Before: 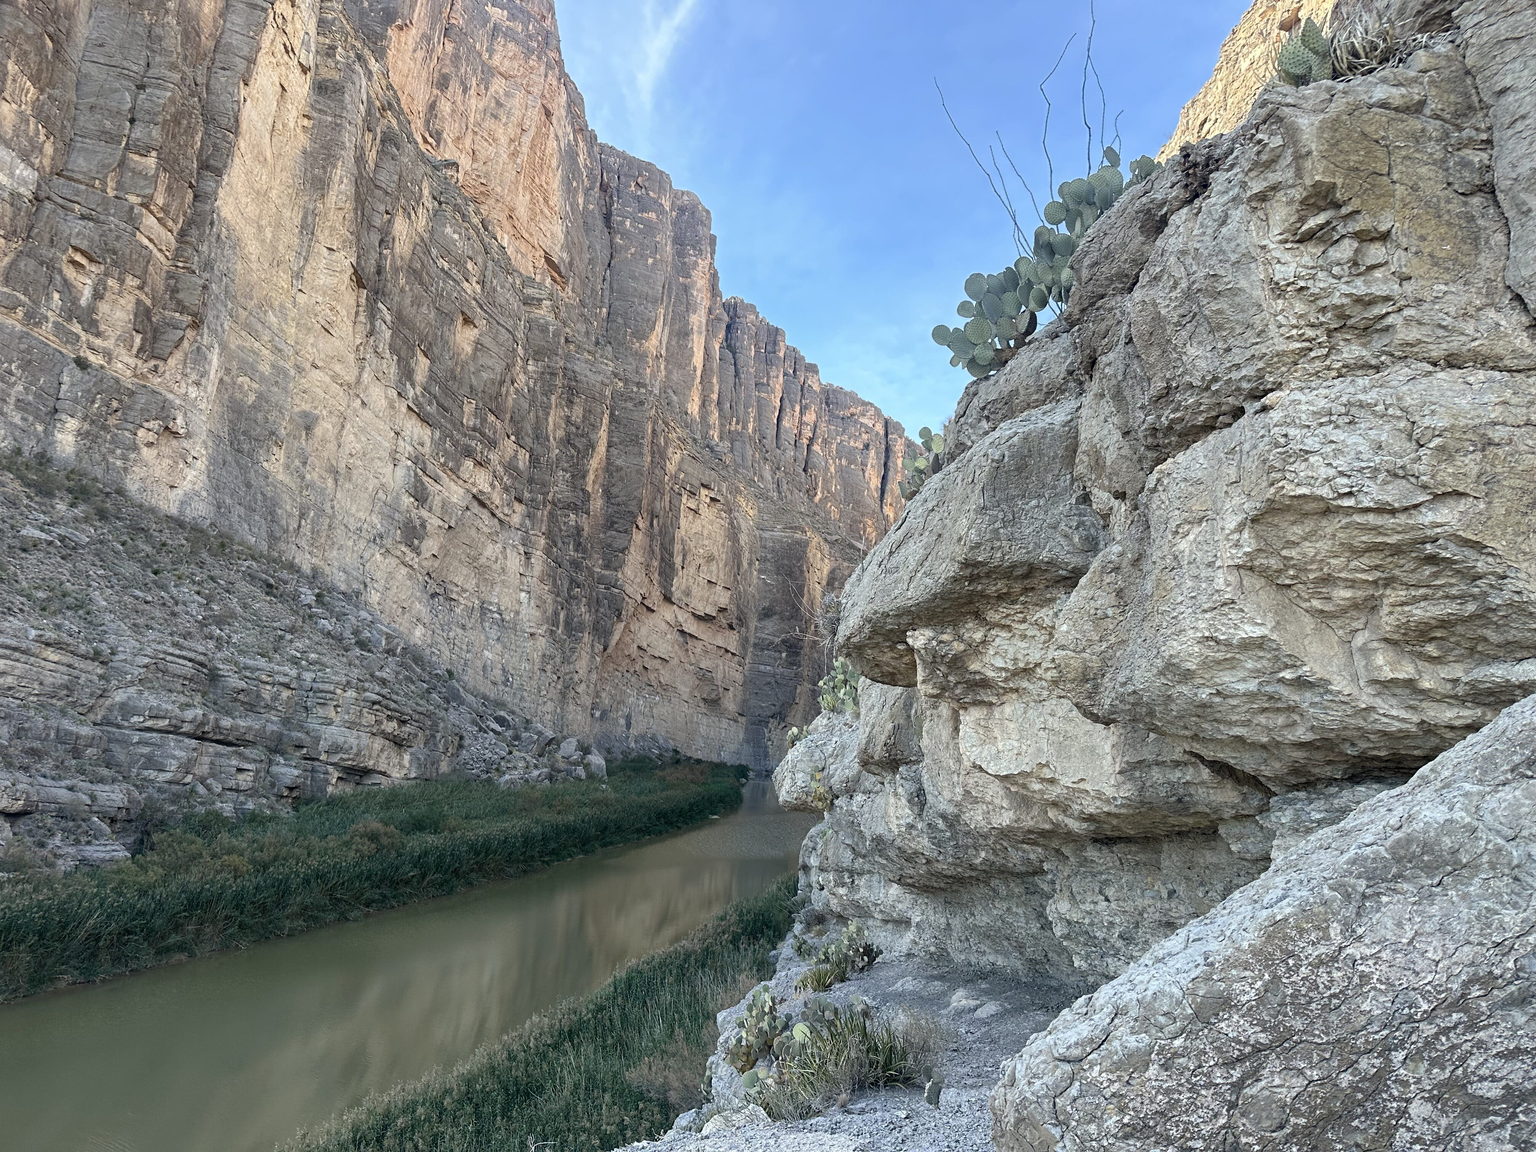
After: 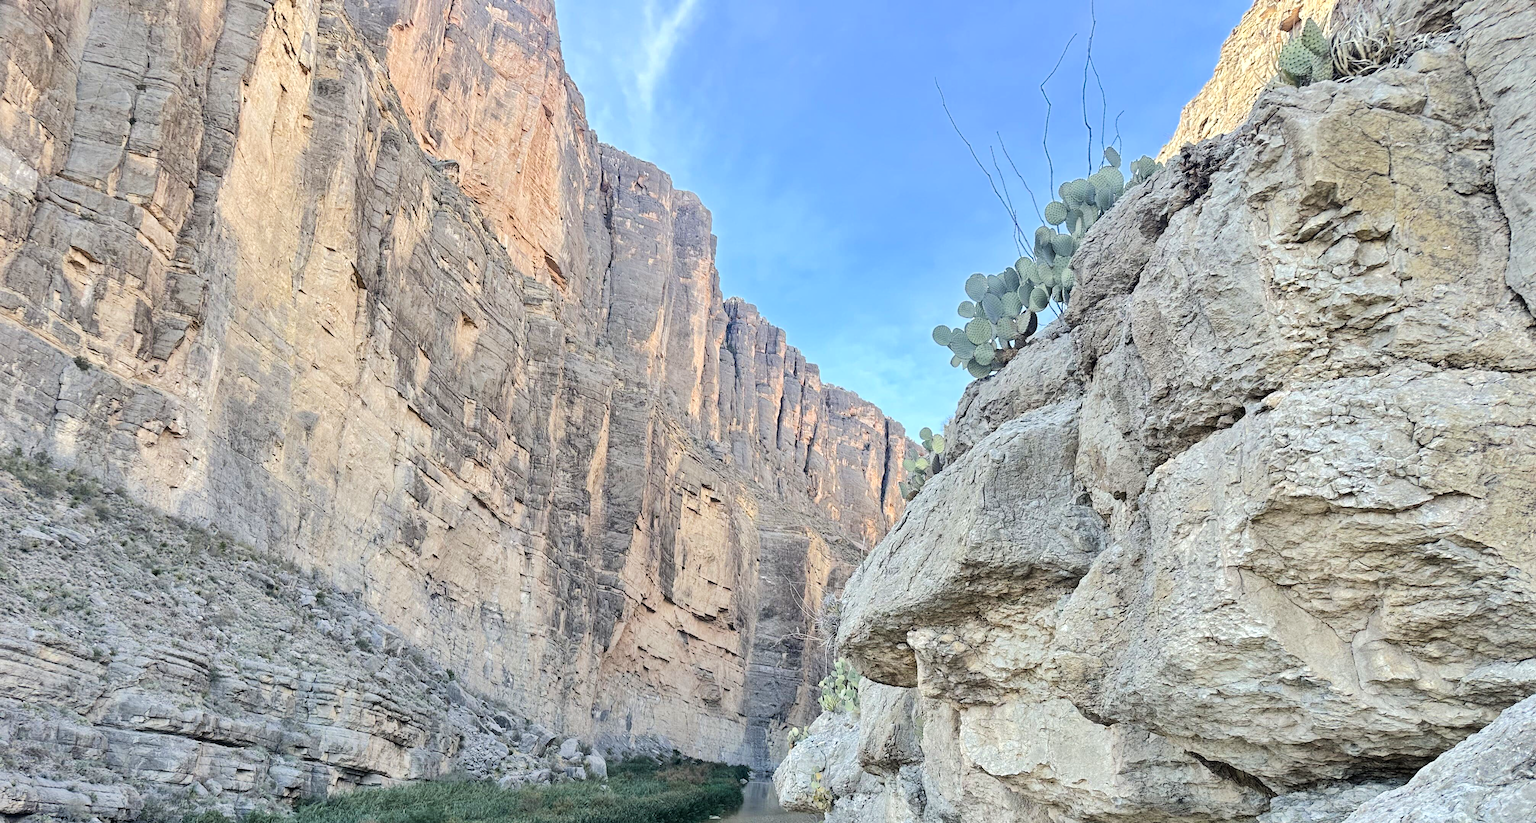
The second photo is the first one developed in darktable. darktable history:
tone equalizer: -7 EV 0.143 EV, -6 EV 0.597 EV, -5 EV 1.14 EV, -4 EV 1.32 EV, -3 EV 1.13 EV, -2 EV 0.6 EV, -1 EV 0.163 EV, edges refinement/feathering 500, mask exposure compensation -1.57 EV, preserve details no
shadows and highlights: soften with gaussian
crop: right 0%, bottom 28.538%
